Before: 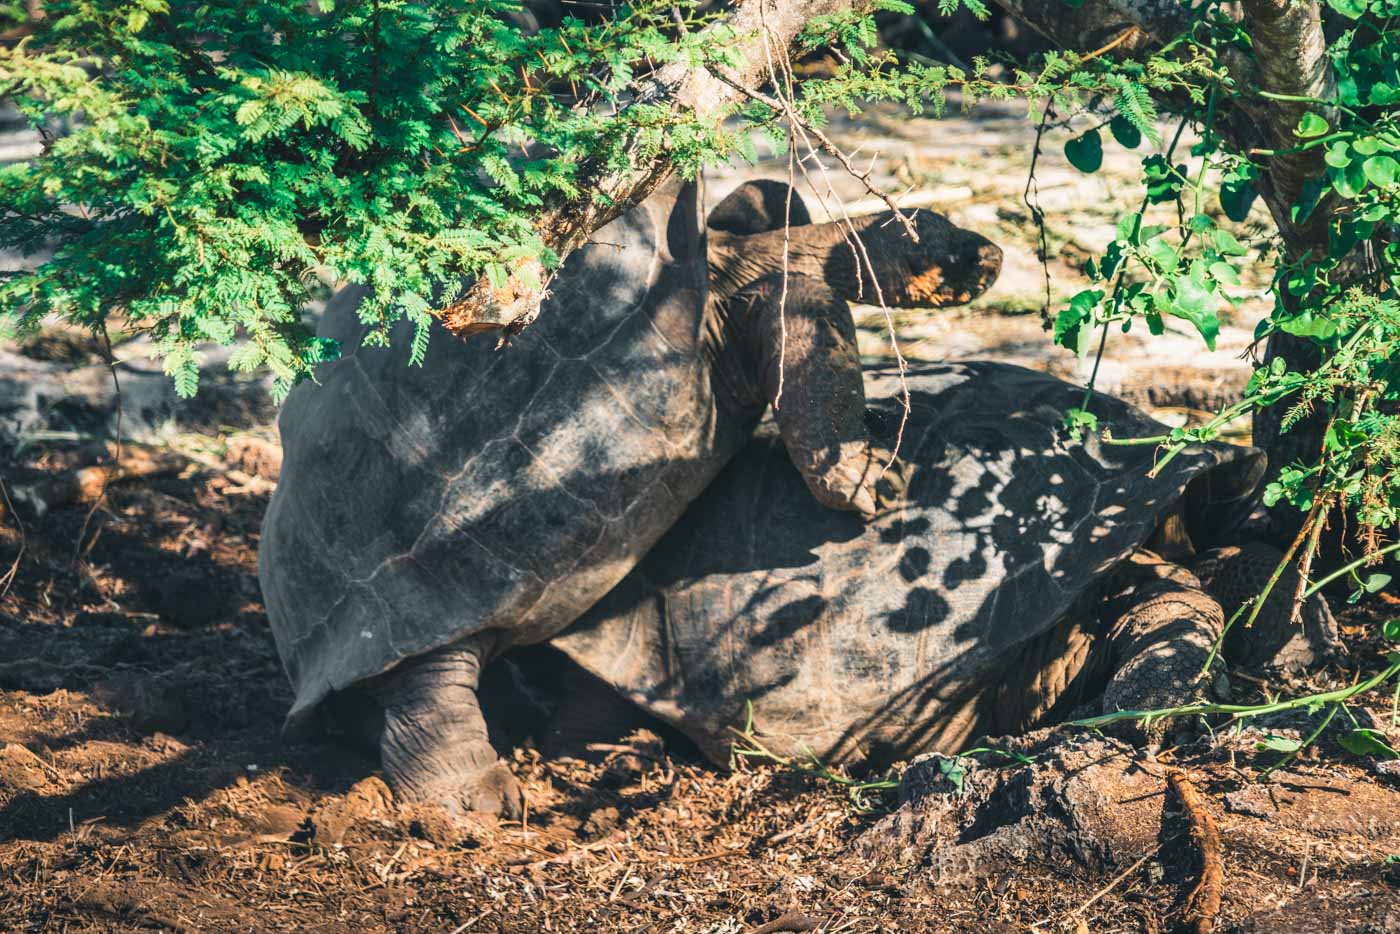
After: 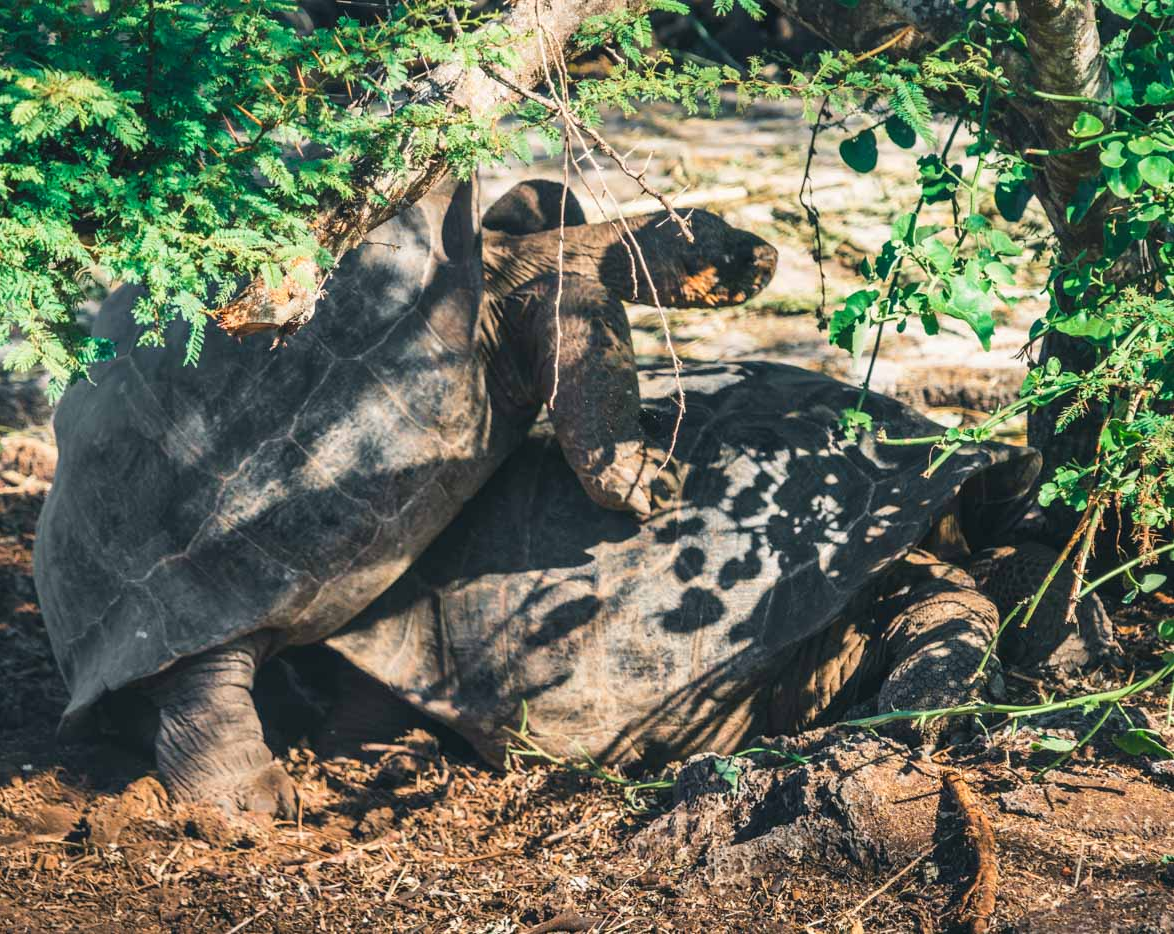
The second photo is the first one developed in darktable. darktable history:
crop: left 16.127%
